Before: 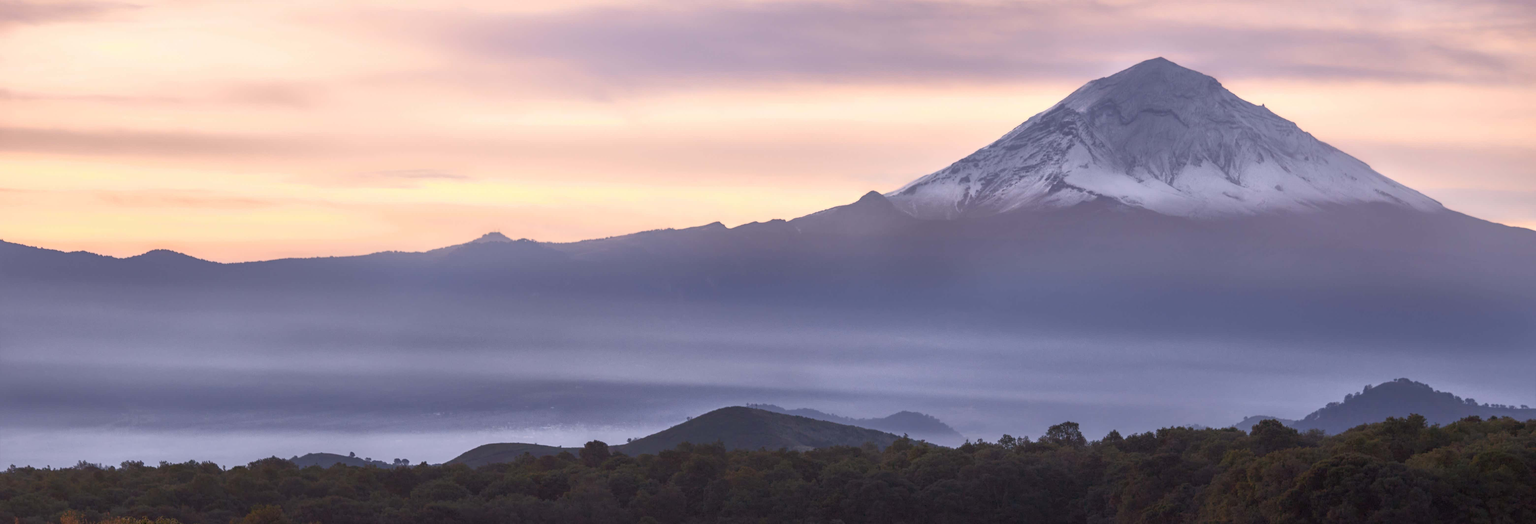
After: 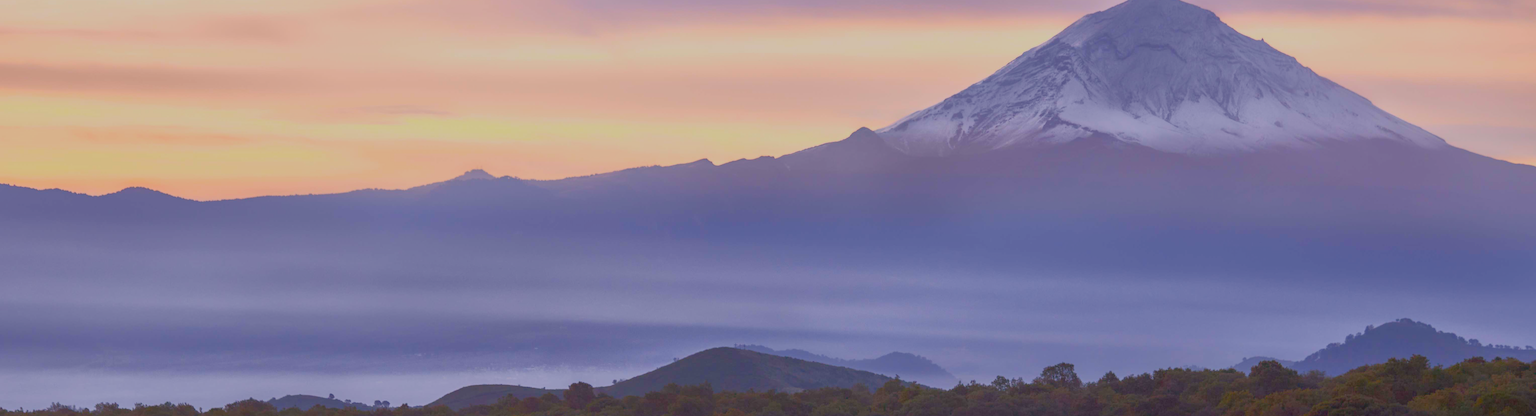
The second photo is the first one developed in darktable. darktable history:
color balance rgb: perceptual saturation grading › global saturation 36.421%, perceptual saturation grading › shadows 36.022%, contrast -29.455%
crop and rotate: left 1.842%, top 12.778%, right 0.274%, bottom 9.418%
